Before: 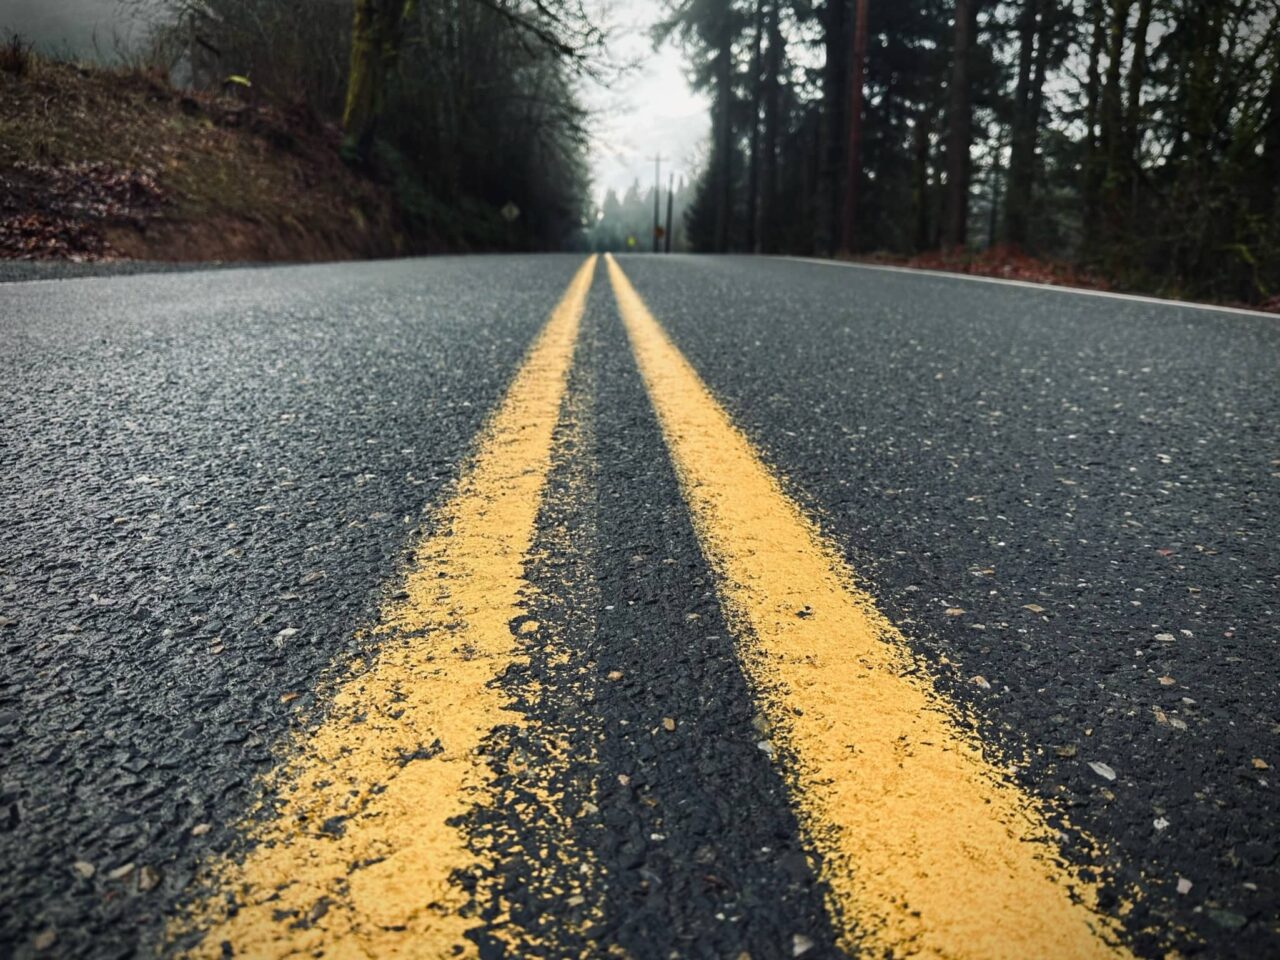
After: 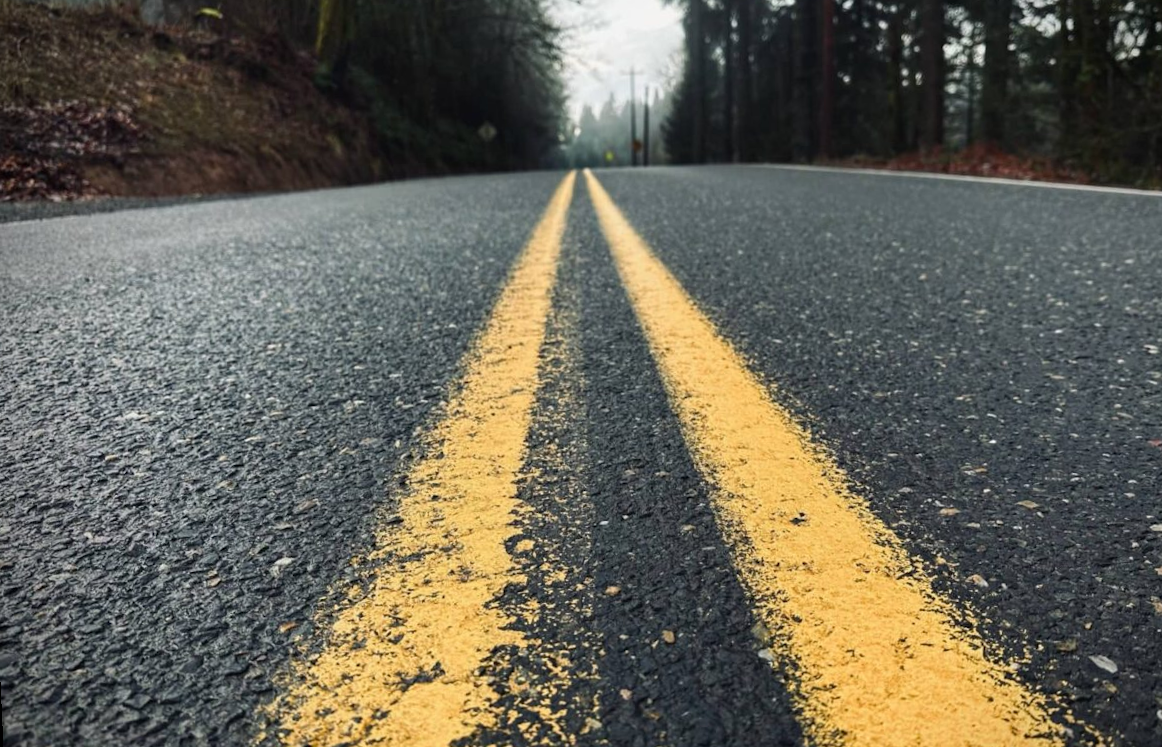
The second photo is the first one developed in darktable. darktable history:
crop and rotate: left 2.425%, top 11.305%, right 9.6%, bottom 15.08%
rotate and perspective: rotation -2.56°, automatic cropping off
